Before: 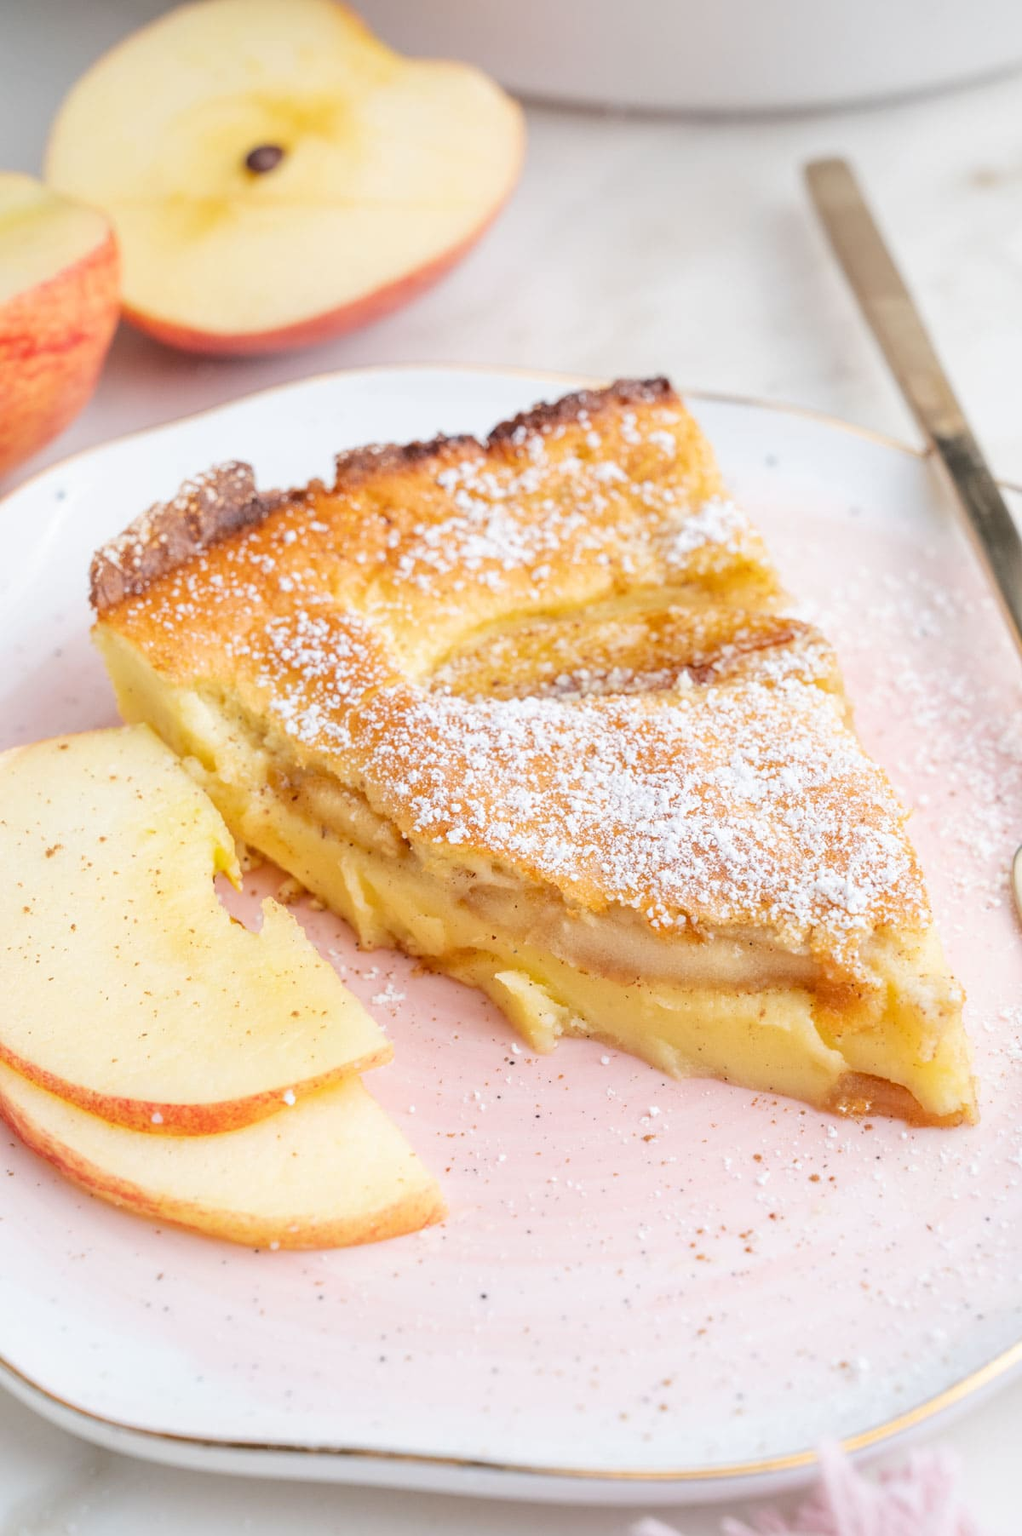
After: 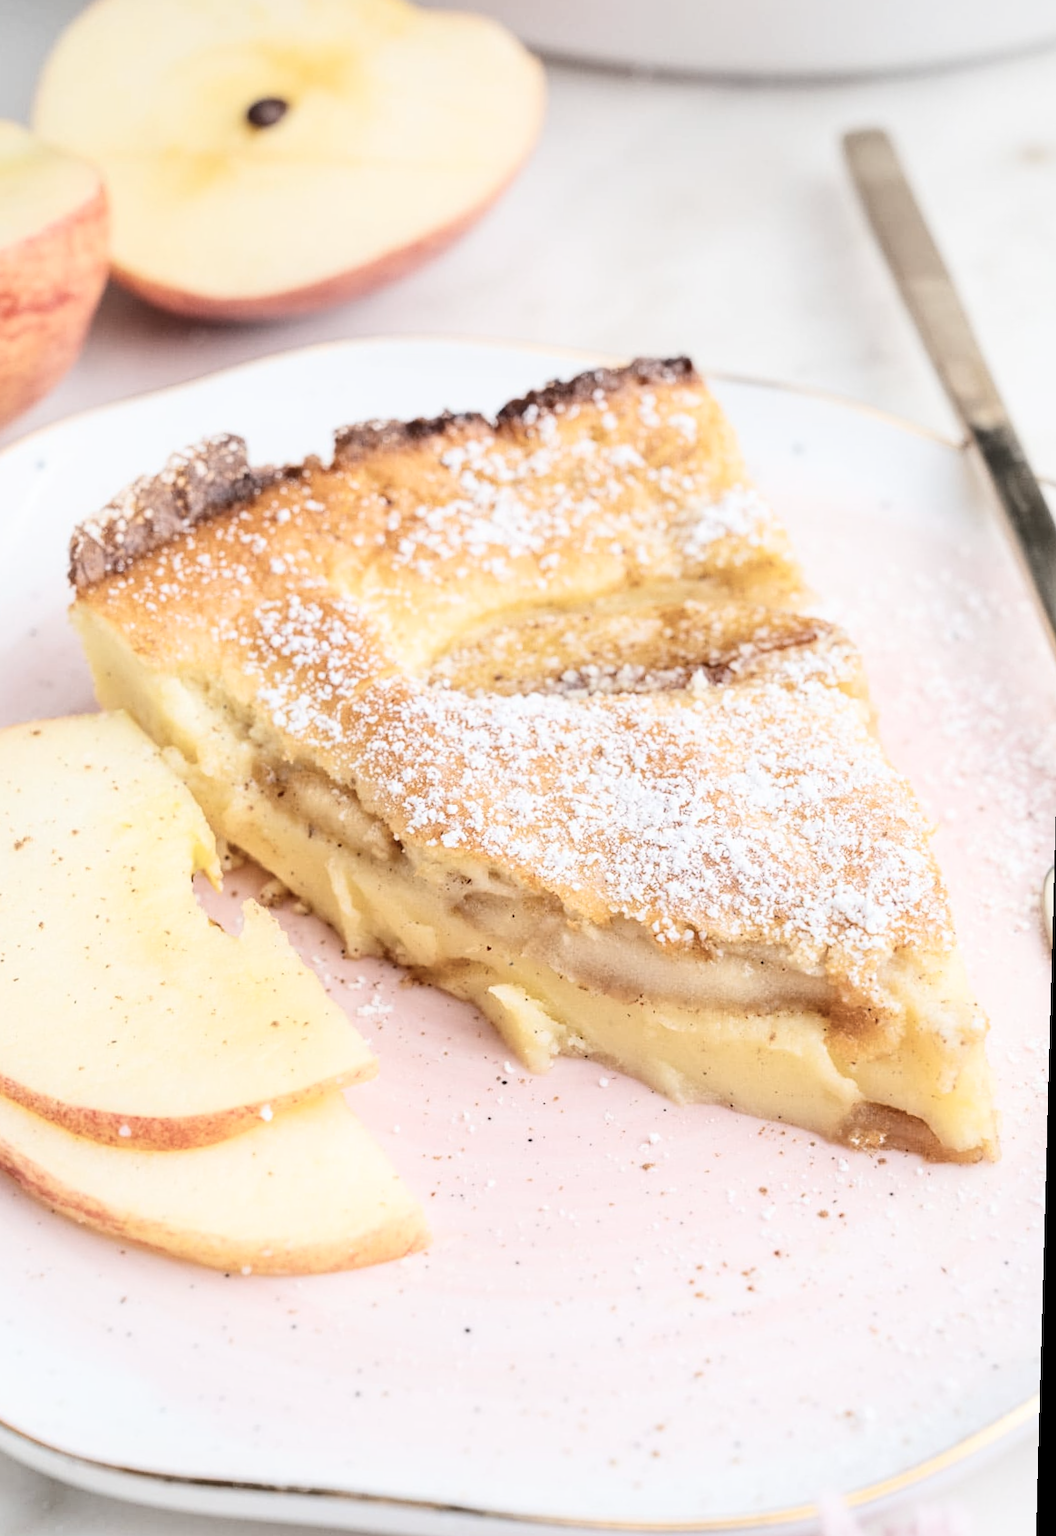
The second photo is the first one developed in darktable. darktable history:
crop and rotate: left 3.238%
rotate and perspective: rotation 1.57°, crop left 0.018, crop right 0.982, crop top 0.039, crop bottom 0.961
contrast brightness saturation: contrast 0.25, saturation -0.31
